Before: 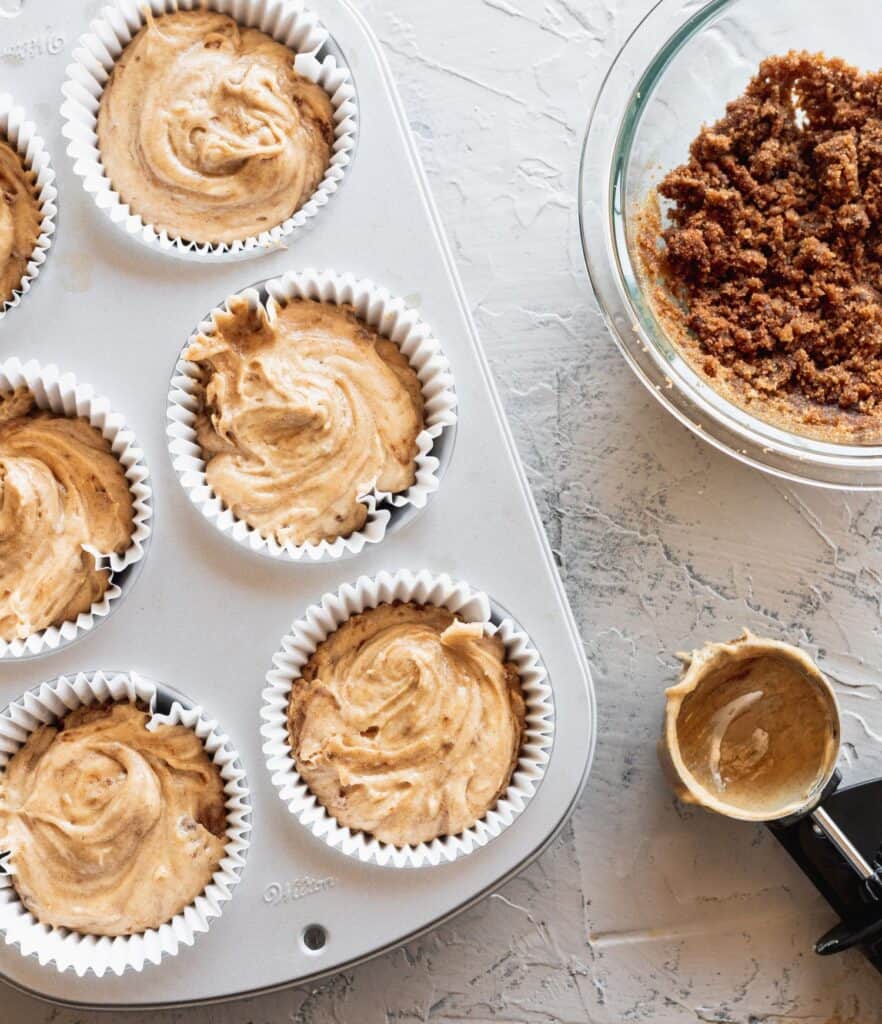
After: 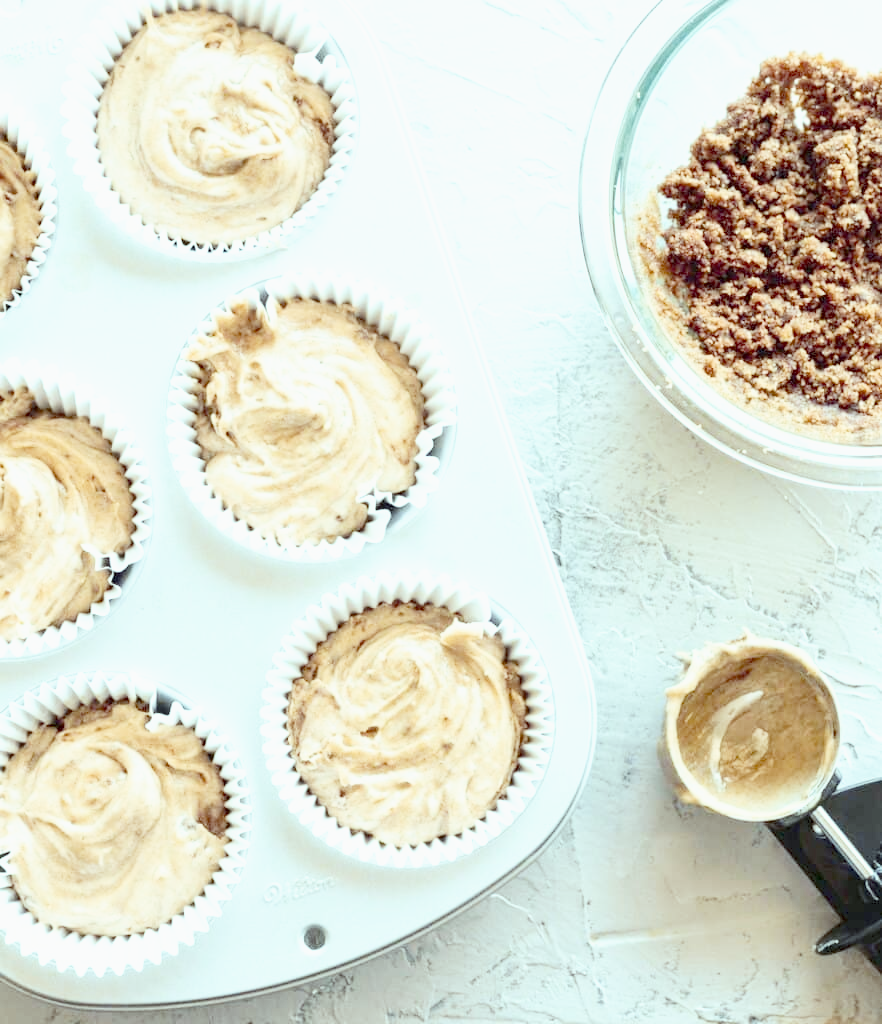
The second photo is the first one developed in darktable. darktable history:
tone curve: curves: ch0 [(0, 0) (0.003, 0) (0.011, 0.001) (0.025, 0.002) (0.044, 0.004) (0.069, 0.006) (0.1, 0.009) (0.136, 0.03) (0.177, 0.076) (0.224, 0.13) (0.277, 0.202) (0.335, 0.28) (0.399, 0.367) (0.468, 0.46) (0.543, 0.562) (0.623, 0.67) (0.709, 0.787) (0.801, 0.889) (0.898, 0.972) (1, 1)], preserve colors none
color look up table: target L [88.65, 79.4, 65.04, 58.12, 45.58, 32.59, 198.18, 92.94, 90.12, 75.64, 72.51, 80.52, 67.4, 66.01, 66.28, 58.12, 51.26, 53.69, 49.95, 39.04, 30.03, 85.98, 81.12, 81.06, 74.93, 67.08, 55.15, 52.84, 52.5, 51.82, 45.19, 34.95, 26.14, 23.81, 25.52, 20.77, 17.7, 13.77, 11.66, 10.51, 81.61, 81.69, 81.15, 81.42, 81.27, 69.33, 62.3, 50.03, 45.21], target a [-11.62, -8.873, -20.49, -40.24, -34.73, -11.75, 0, -0.001, -11.29, 4.475, 2.396, -5.128, 25.56, 15.74, 8.823, 27.37, 38.8, 35.2, 35.62, 34.89, 9.14, -10.42, -5.559, -9.073, -7.2, -6.085, 1.574, 32.03, 18.17, -4.378, -2.64, 10.43, -0.665, 11.87, 16.57, -1.342, -0.186, 1.235, 1.774, 4.281, -10.97, -15.77, -13.86, -11.03, -12.45, -29.56, -23.17, -15.36, -7.187], target b [-1.857, -2.492, 50.02, 25.23, 26.72, 15.02, 0.001, 0.005, -1.91, 66.68, 63.77, -1.957, 53.36, 57.57, 9.622, 48.47, 23.01, -5.82, 14.35, 21.35, 9.214, -3.001, -2.945, -2.699, -1.631, -1.703, -25.48, -15.57, -30.71, -49.87, -2.05, -49.76, -4.23, -16.32, -46.53, -1.595, -5.595, -6.378, -5.808, -6.817, -2.693, -7.106, -4.705, -5.065, -8.953, -4.275, -30.72, -29.97, -25.41], num patches 49
